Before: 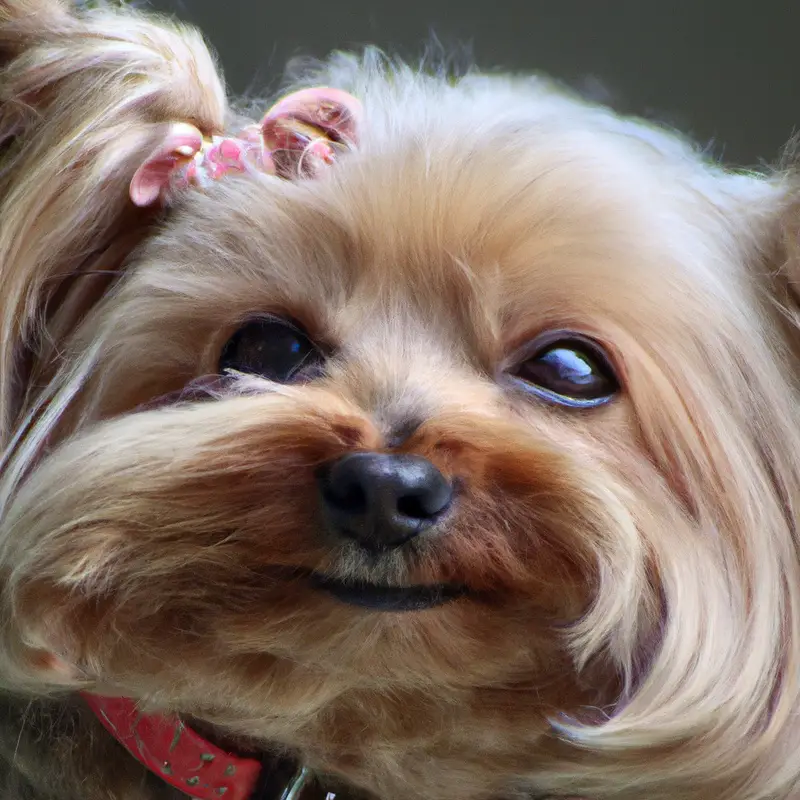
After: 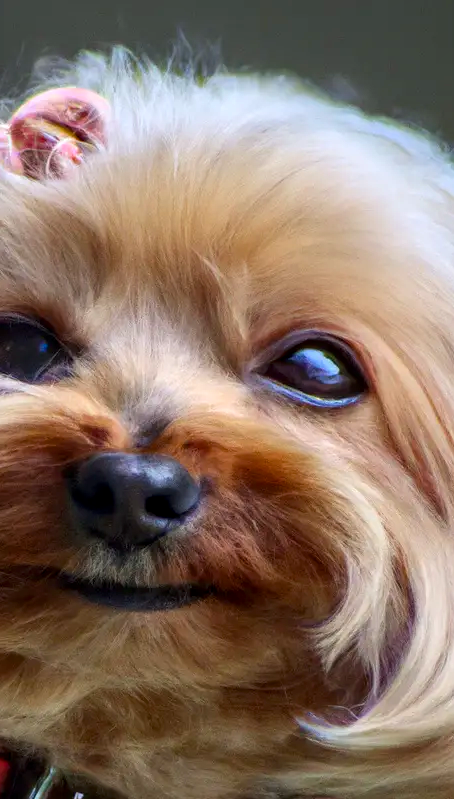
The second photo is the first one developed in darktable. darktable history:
crop: left 31.523%, top 0.02%, right 11.648%
local contrast: on, module defaults
color balance rgb: perceptual saturation grading › global saturation 19.532%, global vibrance 20%
